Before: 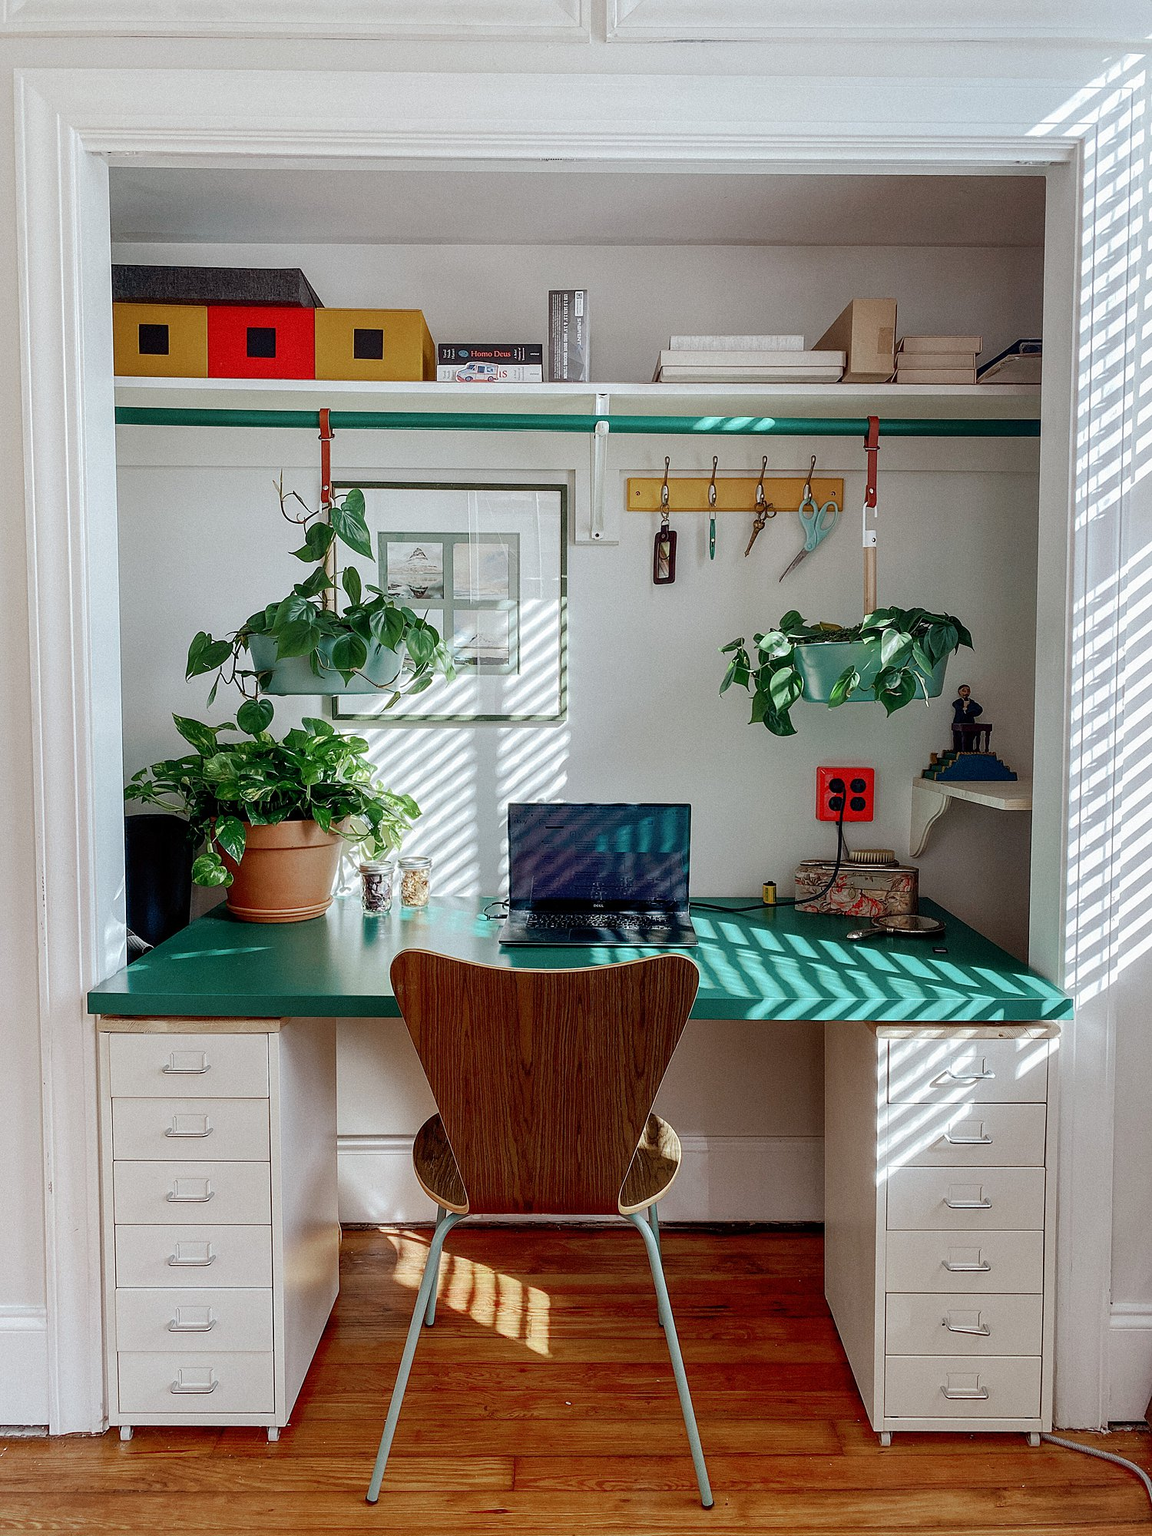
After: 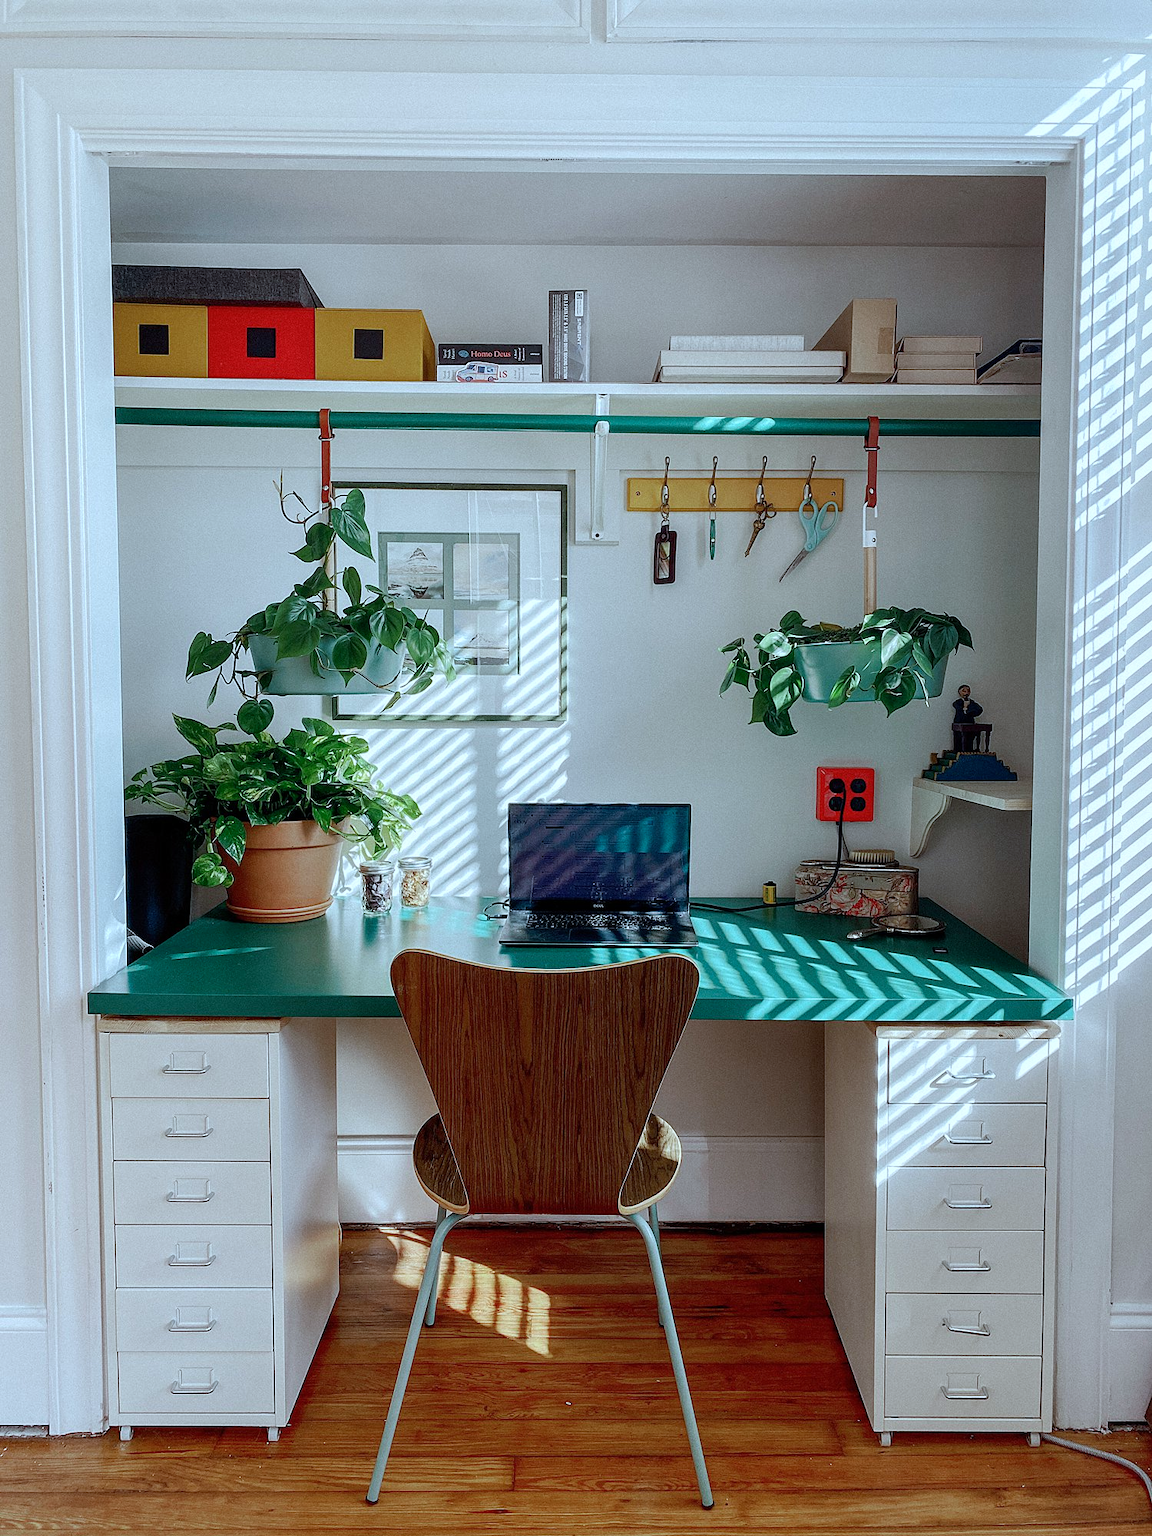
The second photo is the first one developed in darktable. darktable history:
white balance: red 0.967, blue 1.049
color calibration: illuminant Planckian (black body), adaptation linear Bradford (ICC v4), x 0.361, y 0.366, temperature 4511.61 K, saturation algorithm version 1 (2020)
